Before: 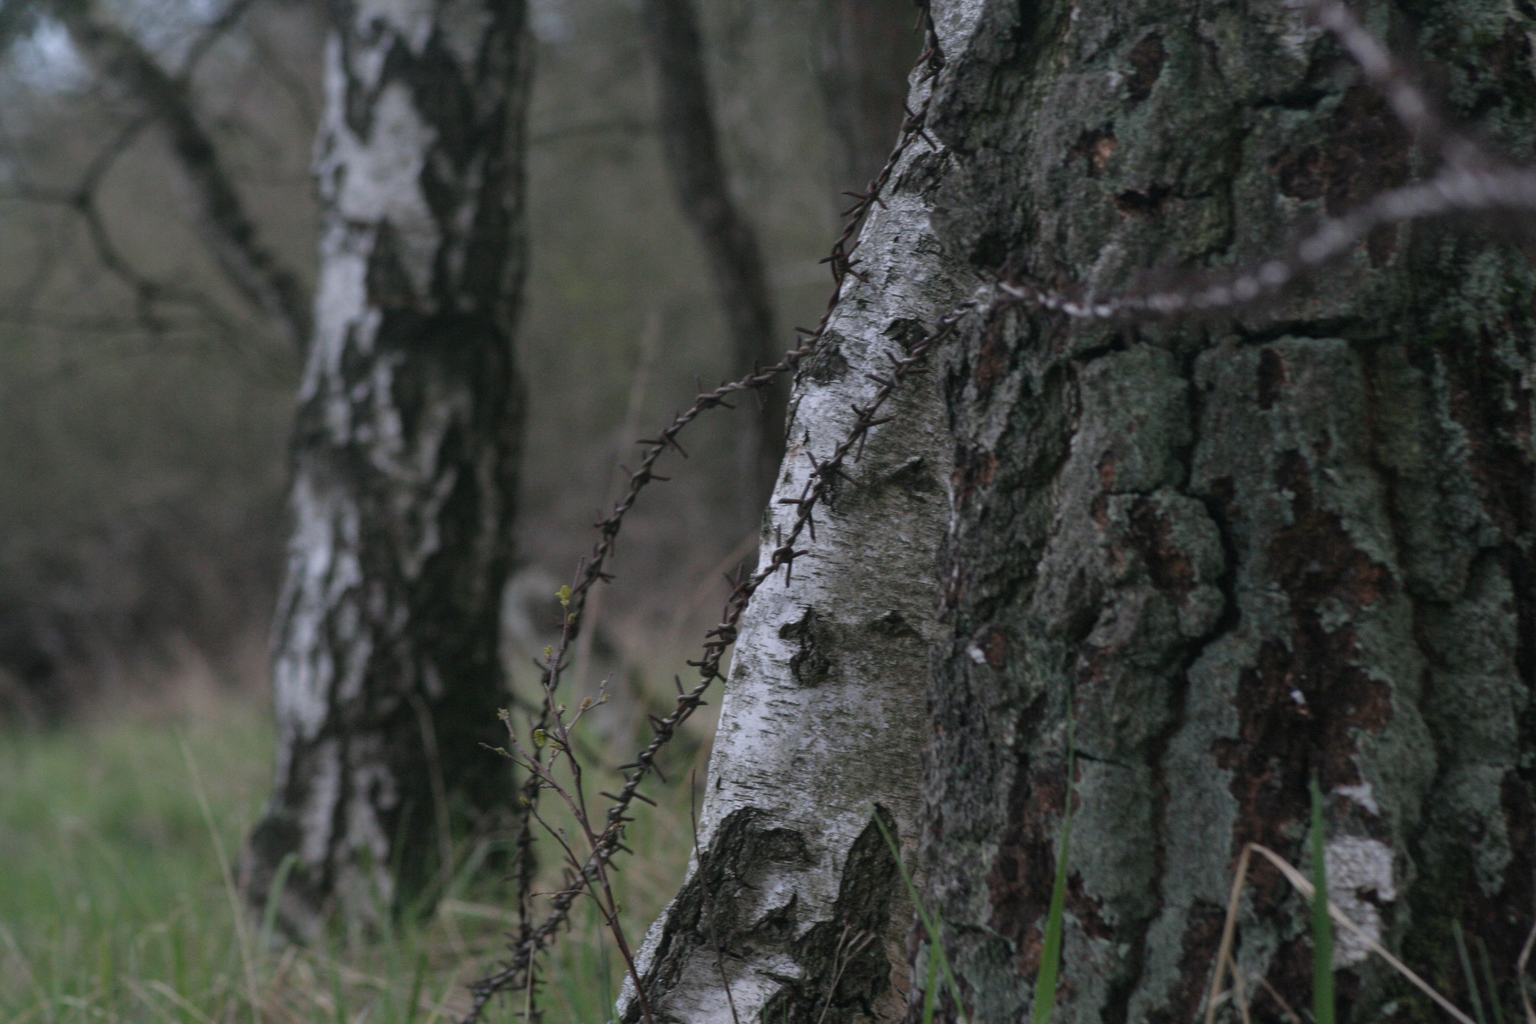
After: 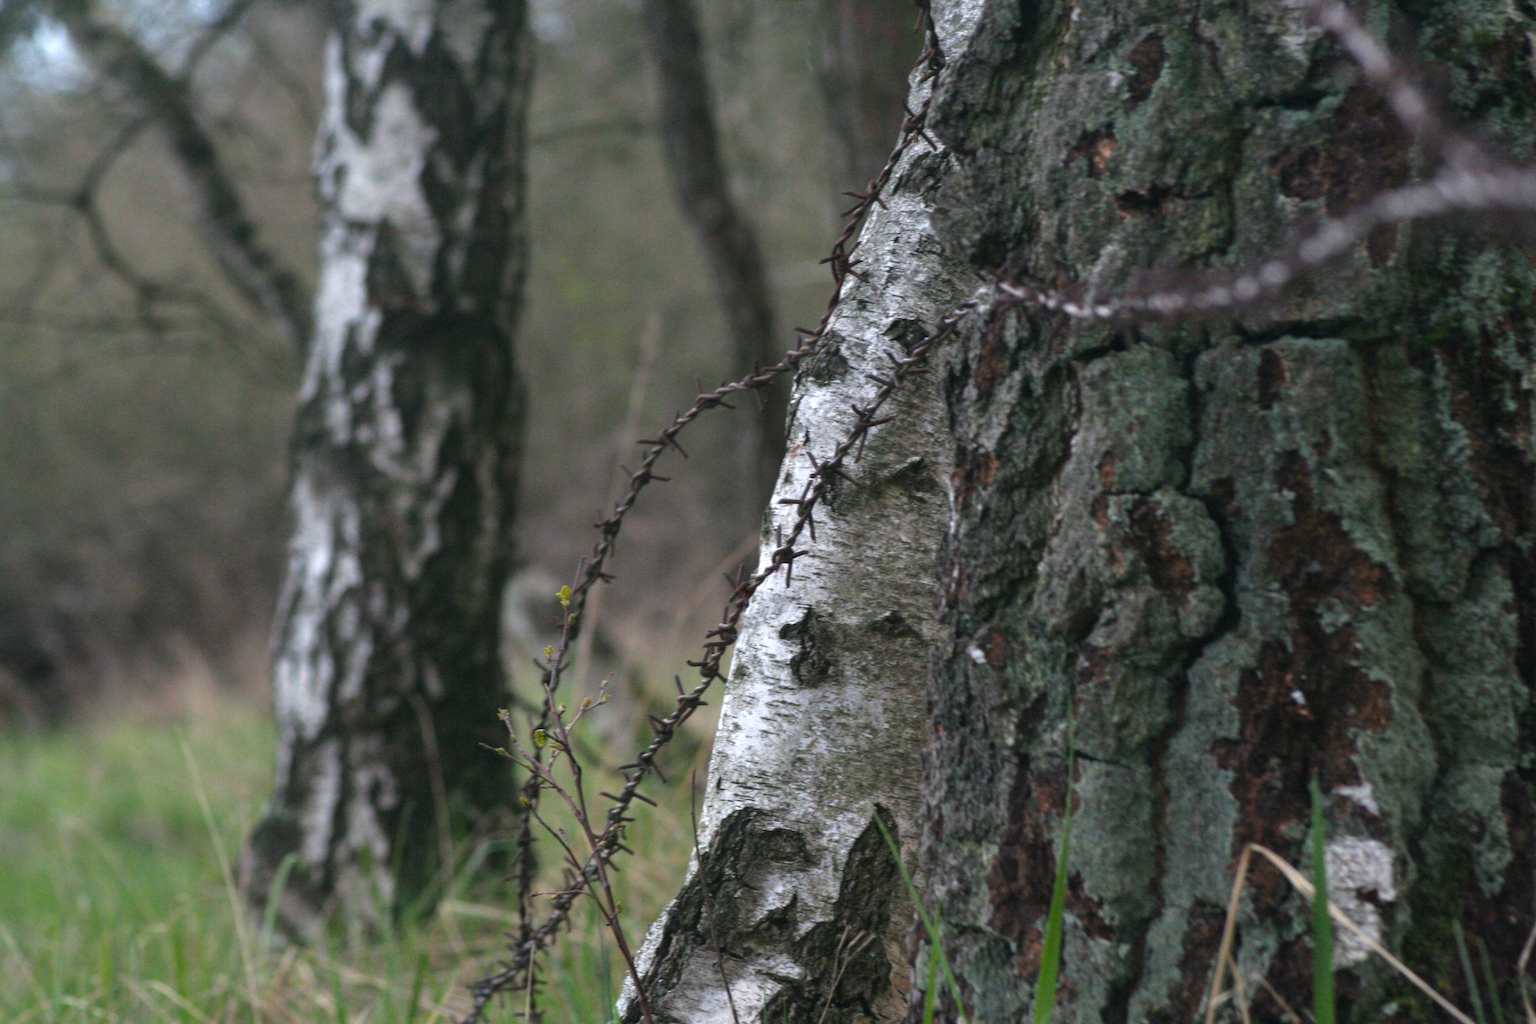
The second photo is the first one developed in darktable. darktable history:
color balance rgb: highlights gain › luminance 5.73%, highlights gain › chroma 2.513%, highlights gain › hue 91.37°, perceptual saturation grading › global saturation 25.492%, perceptual brilliance grading › global brilliance 25.739%
